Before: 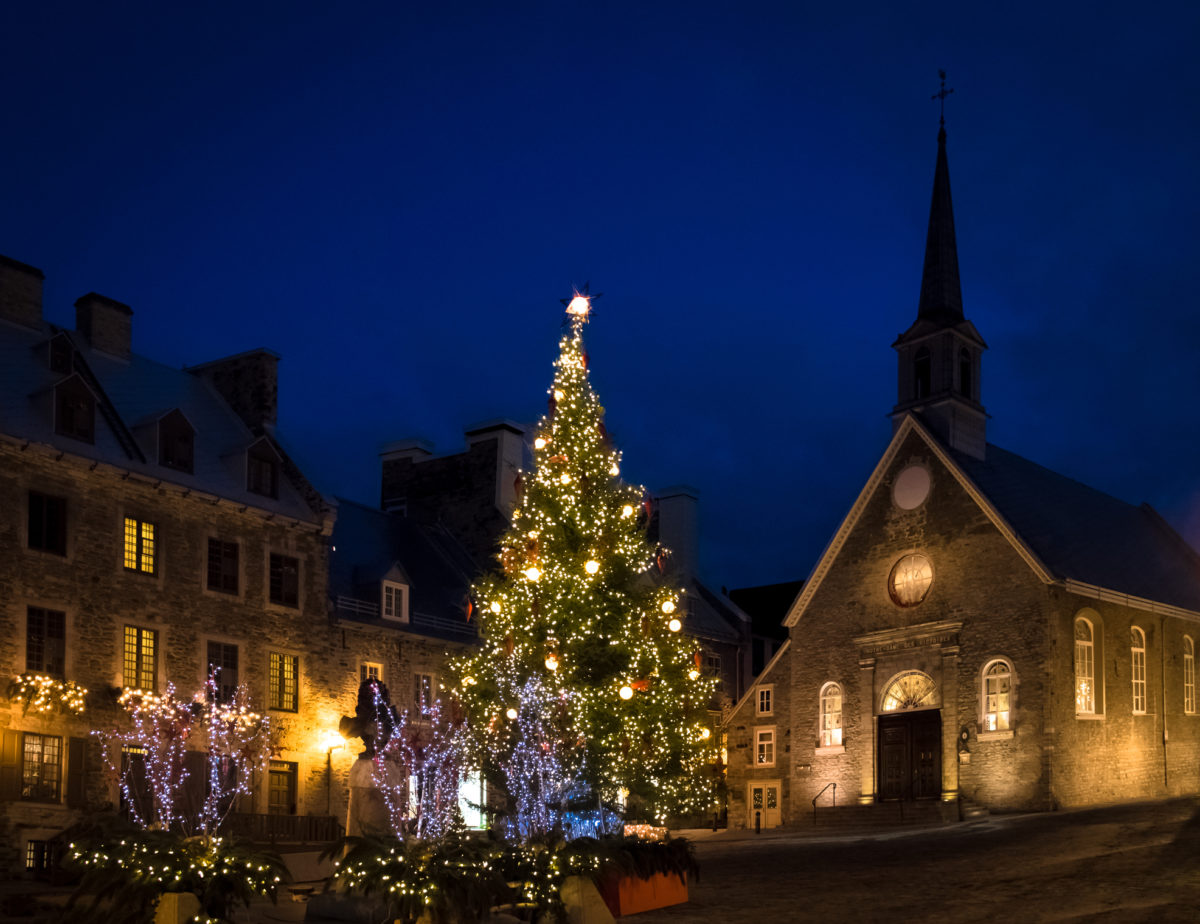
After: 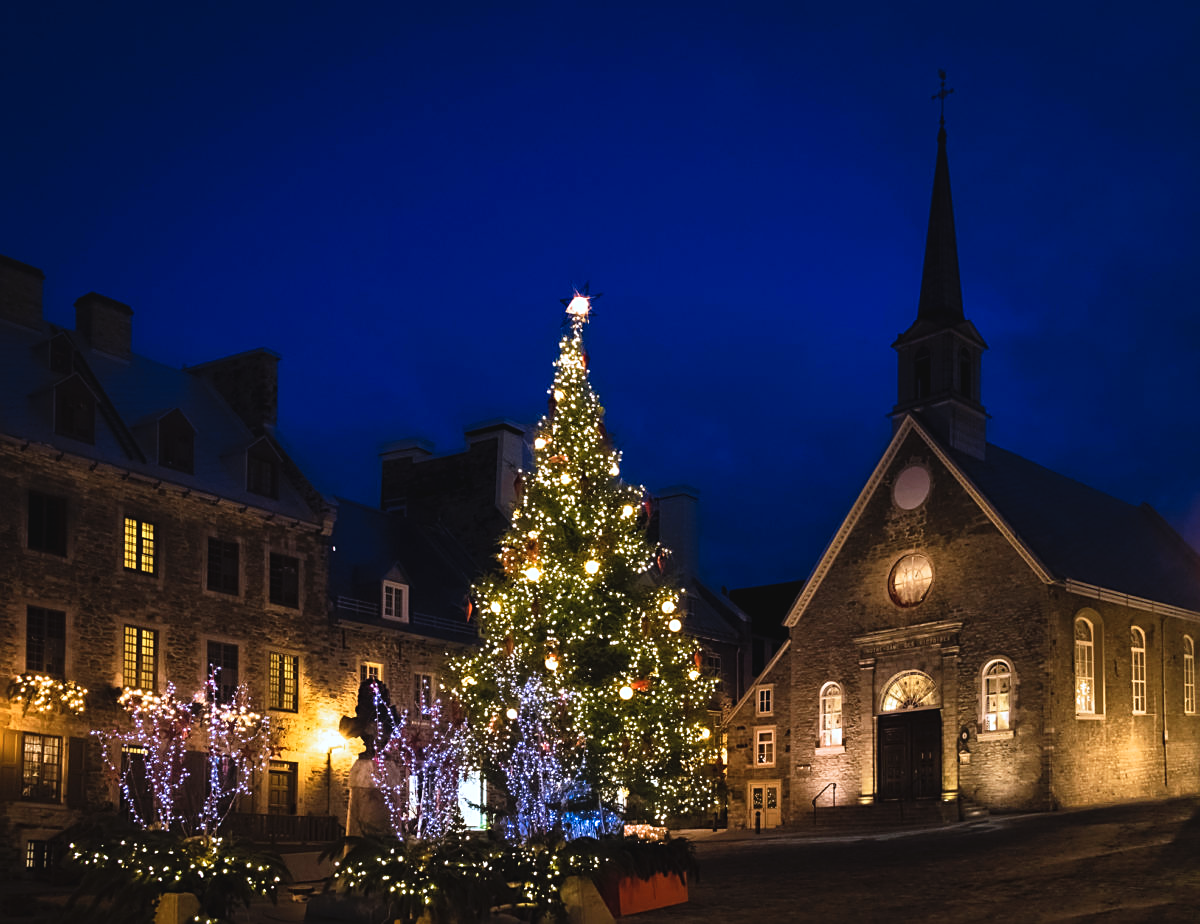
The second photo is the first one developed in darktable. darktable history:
color calibration: illuminant custom, x 0.372, y 0.383, temperature 4281.5 K, gamut compression 0.98
sharpen: on, module defaults
tone curve: curves: ch0 [(0, 0.036) (0.119, 0.115) (0.461, 0.479) (0.715, 0.767) (0.817, 0.865) (1, 0.998)]; ch1 [(0, 0) (0.377, 0.416) (0.44, 0.461) (0.487, 0.49) (0.514, 0.525) (0.538, 0.561) (0.67, 0.713) (1, 1)]; ch2 [(0, 0) (0.38, 0.405) (0.463, 0.445) (0.492, 0.486) (0.529, 0.533) (0.578, 0.59) (0.653, 0.698) (1, 1)], preserve colors none
